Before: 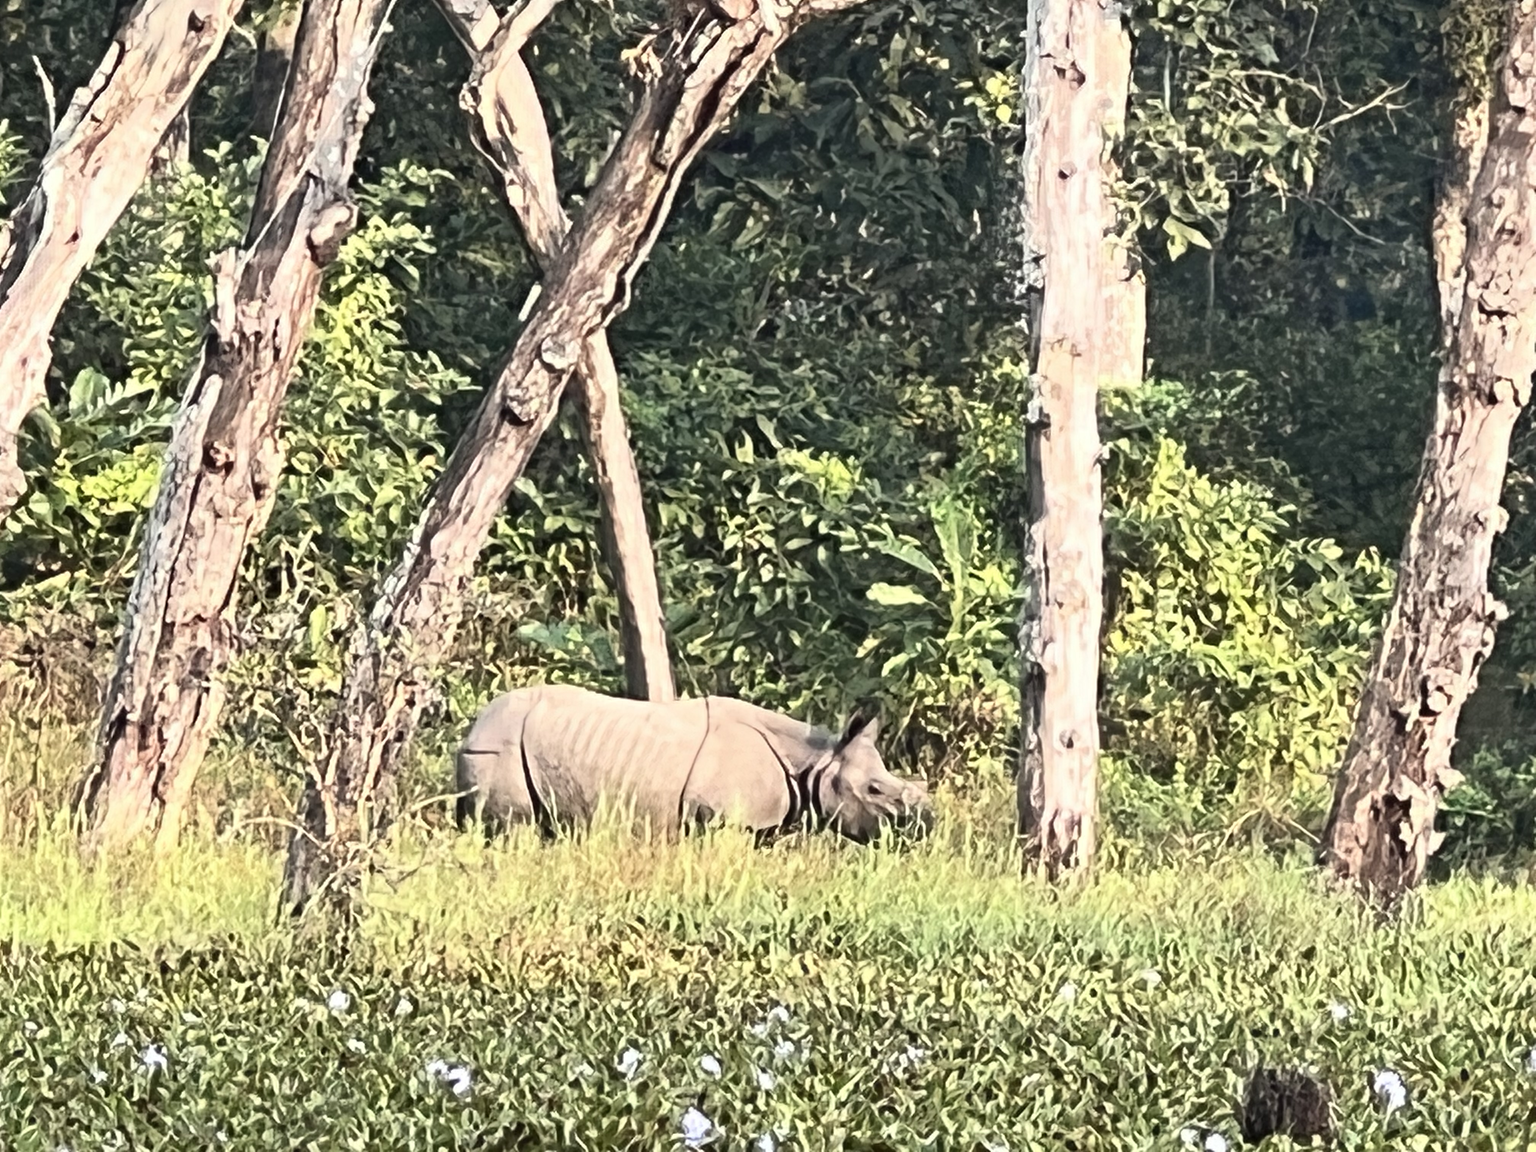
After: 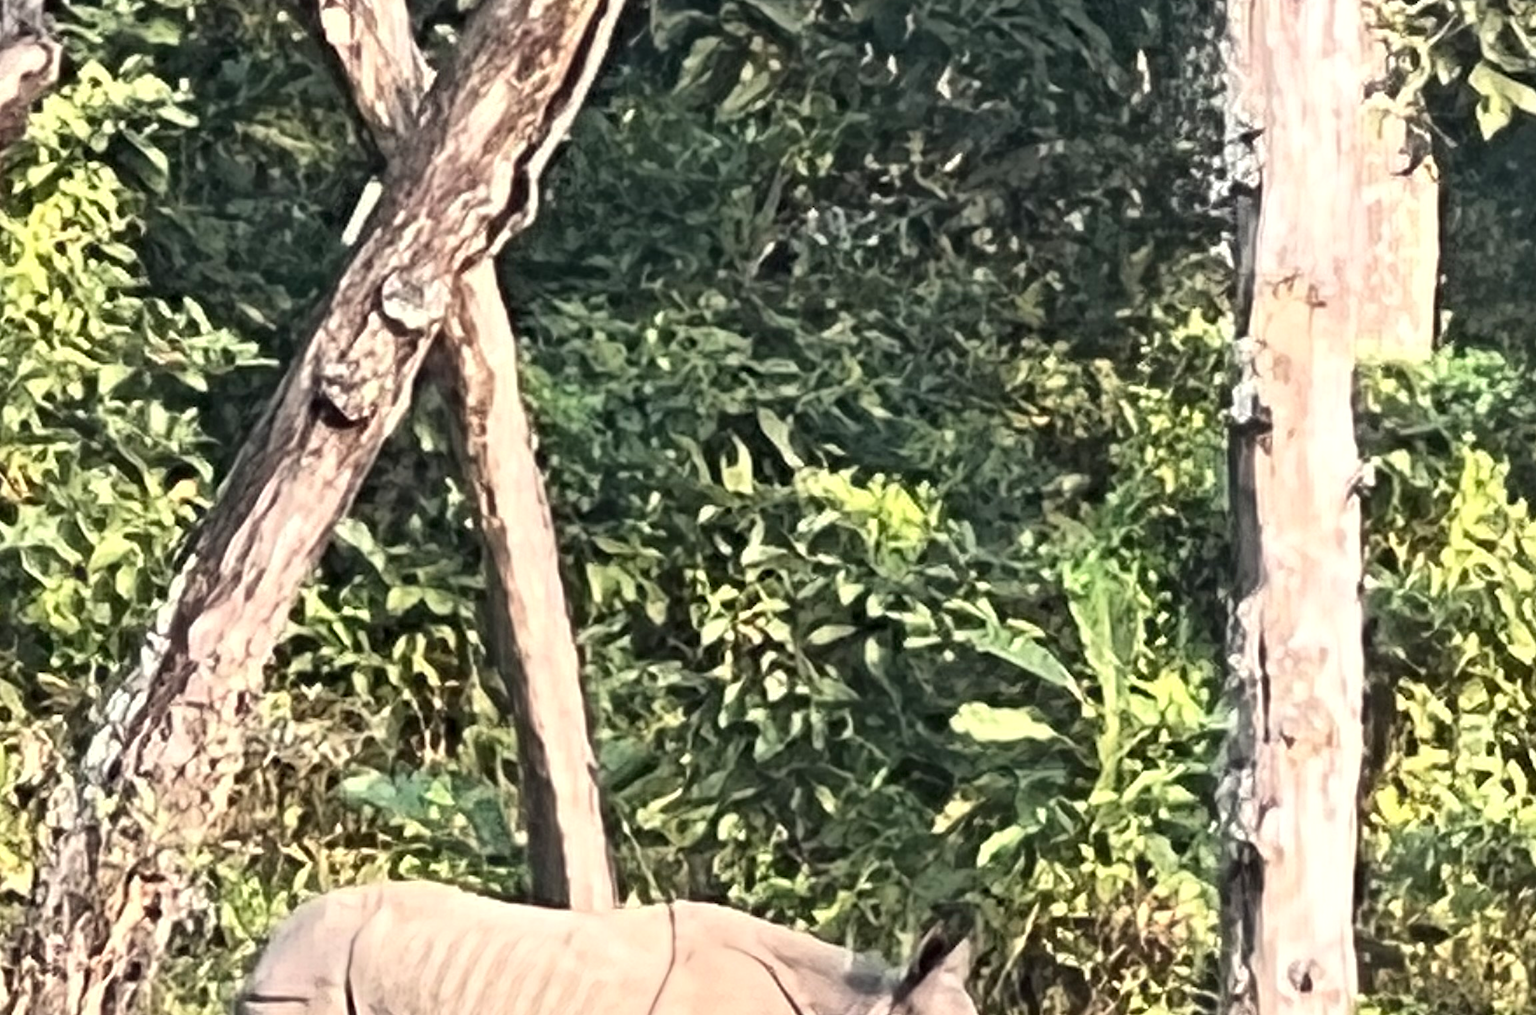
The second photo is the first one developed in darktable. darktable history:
local contrast: highlights 102%, shadows 99%, detail 131%, midtone range 0.2
crop: left 21.047%, top 15.73%, right 21.743%, bottom 33.816%
